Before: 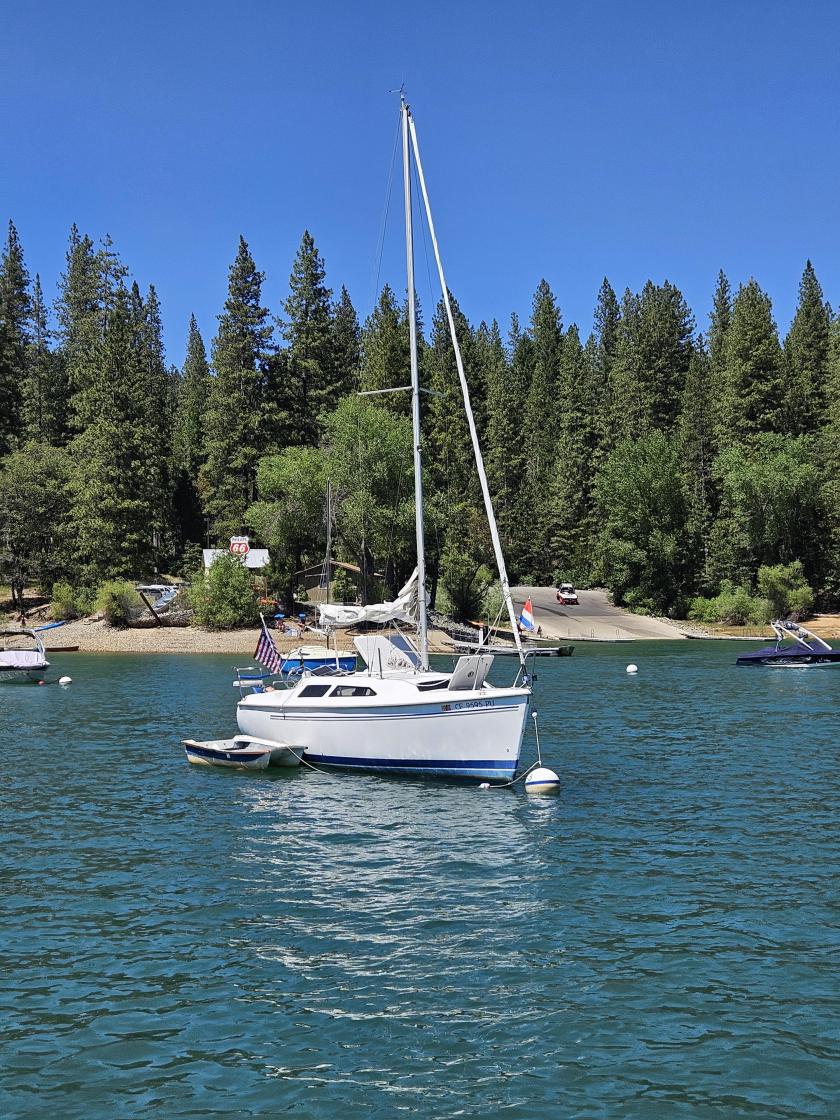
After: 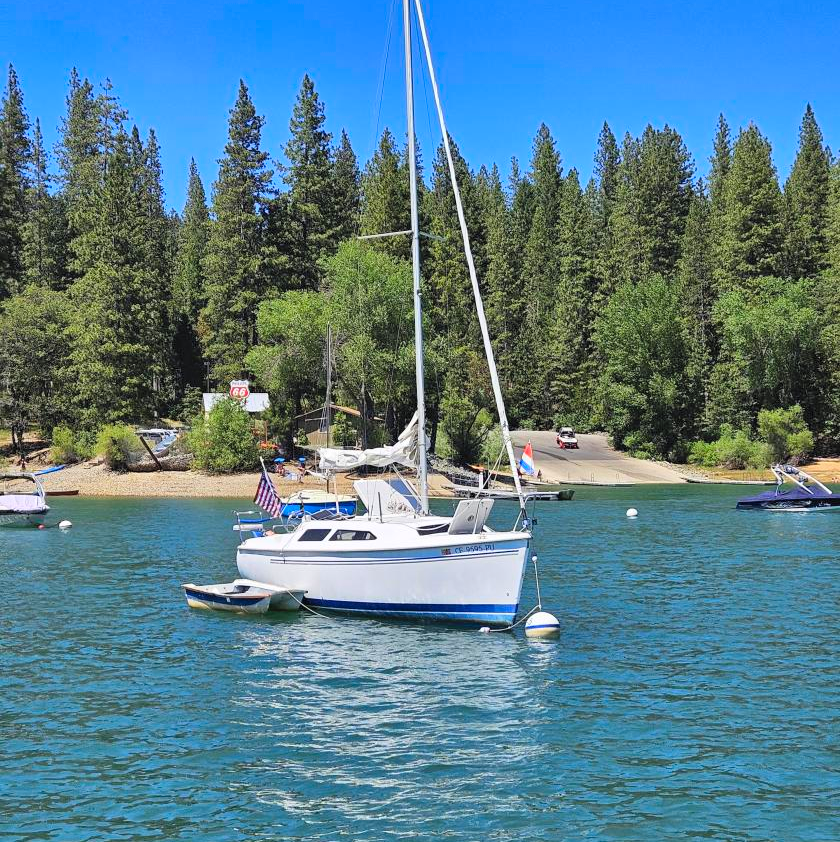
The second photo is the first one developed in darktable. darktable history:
crop: top 13.937%, bottom 10.855%
shadows and highlights: shadows 20.77, highlights -80.87, soften with gaussian
contrast brightness saturation: contrast 0.067, brightness 0.179, saturation 0.407
